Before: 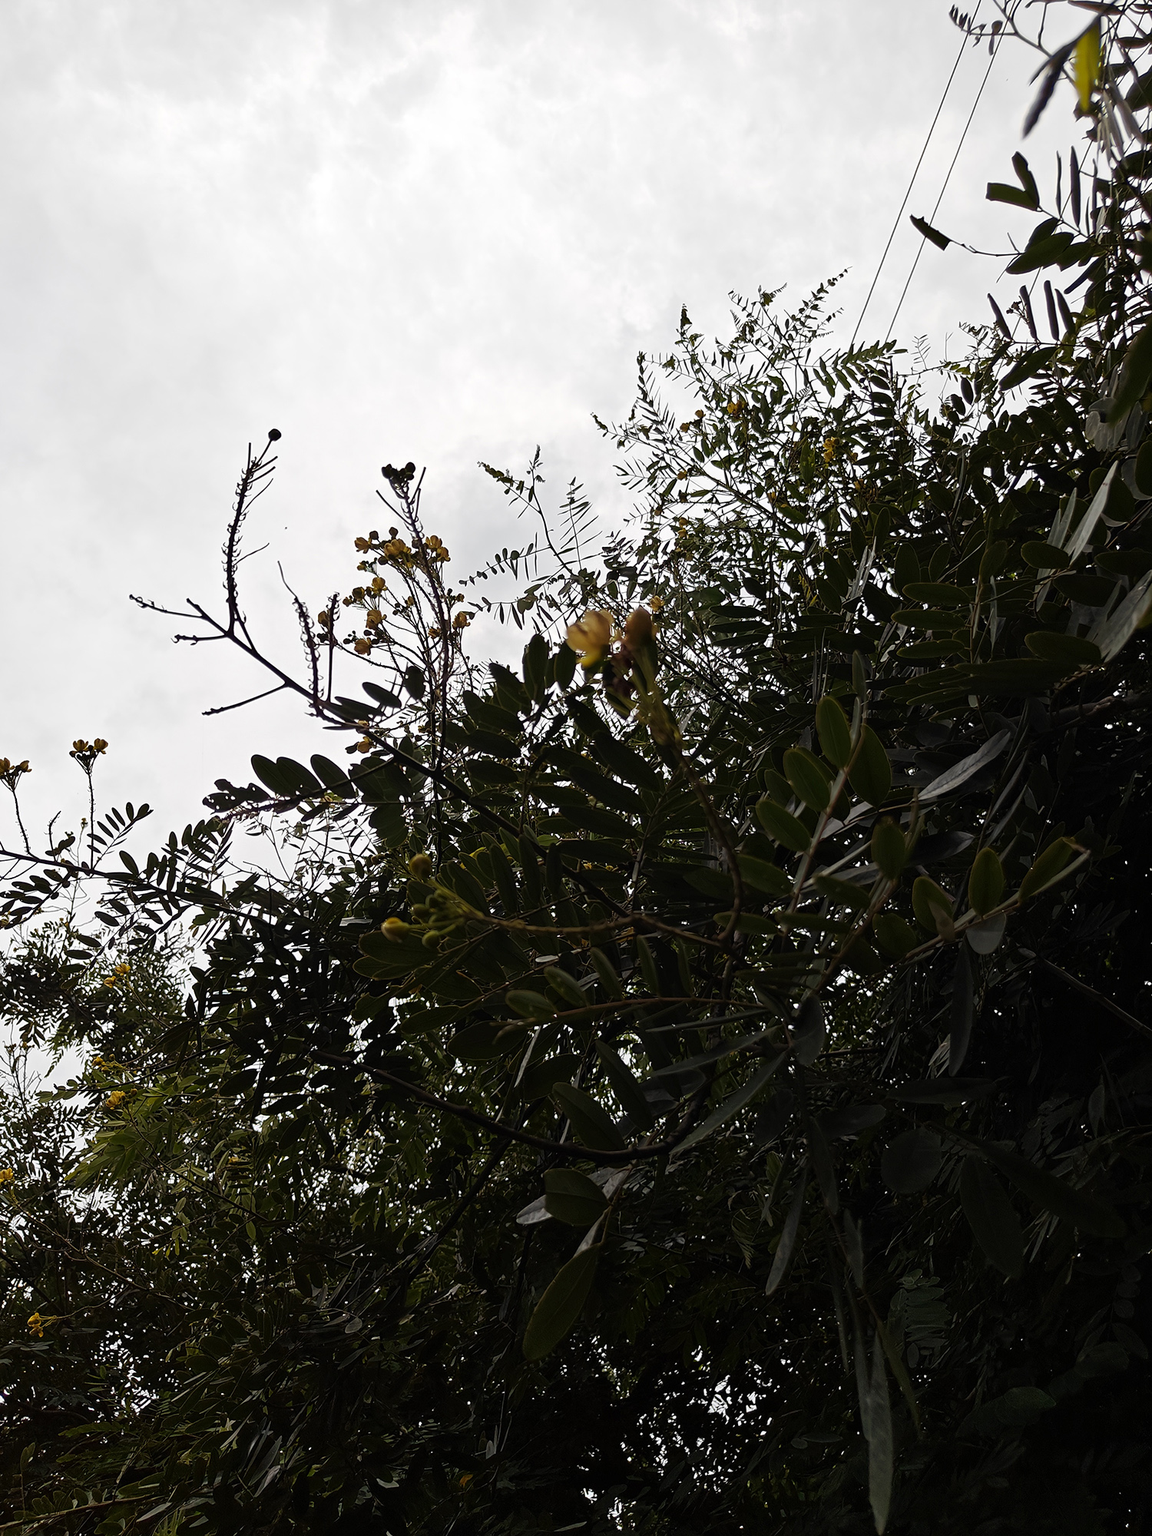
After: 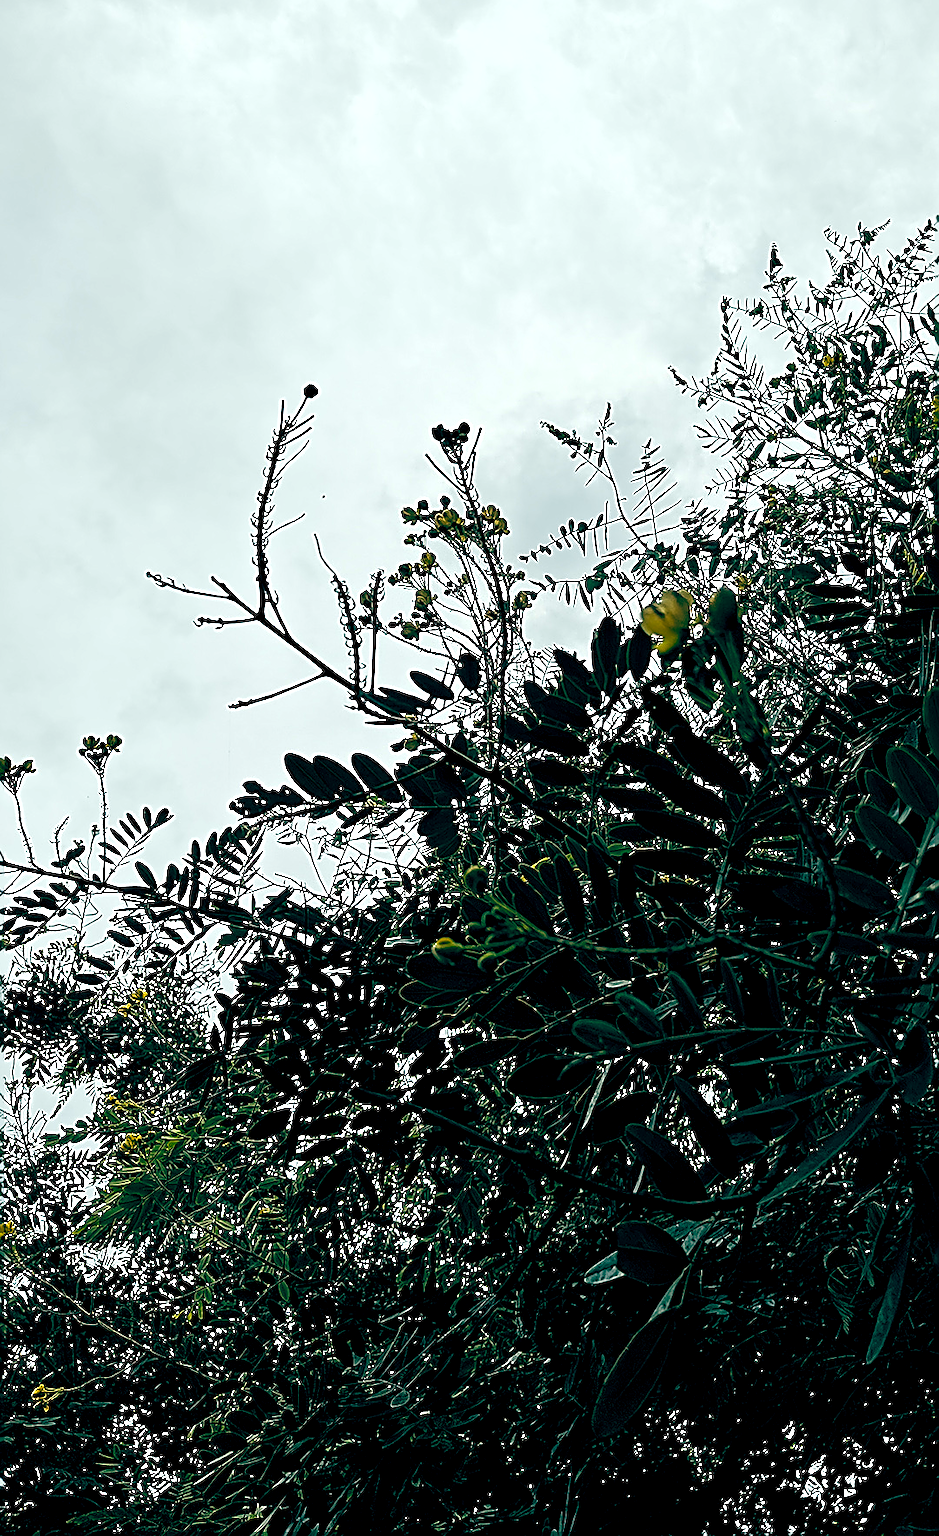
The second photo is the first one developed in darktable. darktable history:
local contrast: highlights 102%, shadows 101%, detail 119%, midtone range 0.2
sharpen: amount 1.999
crop: top 5.81%, right 27.889%, bottom 5.772%
color balance rgb: shadows lift › chroma 0.927%, shadows lift › hue 115.54°, global offset › luminance -0.552%, global offset › chroma 0.909%, global offset › hue 174.15°, linear chroma grading › global chroma -1.319%, perceptual saturation grading › global saturation 19.835%
